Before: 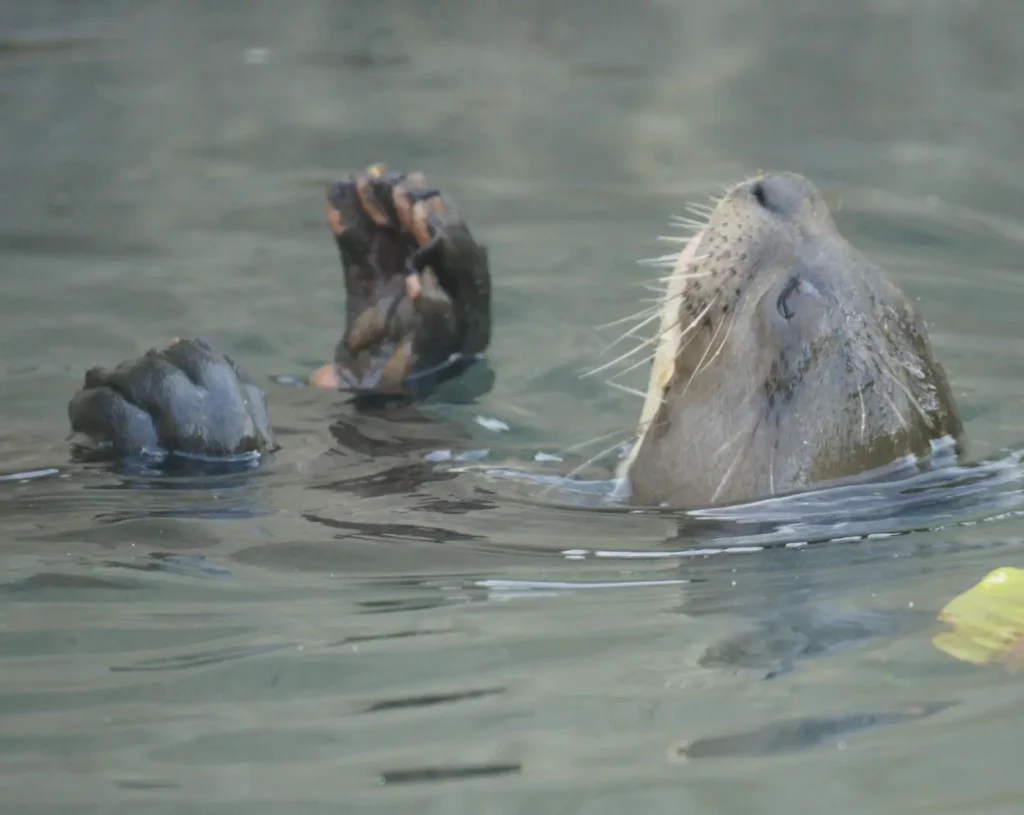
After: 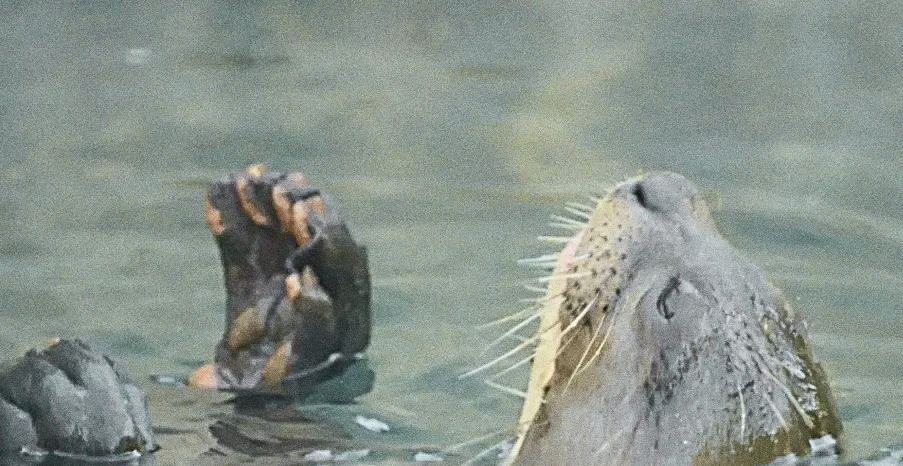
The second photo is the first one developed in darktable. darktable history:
sharpen: radius 3.69, amount 0.928
crop and rotate: left 11.812%, bottom 42.776%
tone curve: curves: ch0 [(0, 0.026) (0.181, 0.223) (0.405, 0.46) (0.456, 0.528) (0.634, 0.728) (0.877, 0.89) (0.984, 0.935)]; ch1 [(0, 0) (0.443, 0.43) (0.492, 0.488) (0.566, 0.579) (0.595, 0.625) (0.65, 0.657) (0.696, 0.725) (1, 1)]; ch2 [(0, 0) (0.33, 0.301) (0.421, 0.443) (0.447, 0.489) (0.495, 0.494) (0.537, 0.57) (0.586, 0.591) (0.663, 0.686) (1, 1)], color space Lab, independent channels, preserve colors none
grain: coarseness 0.09 ISO, strength 40%
exposure: compensate highlight preservation false
